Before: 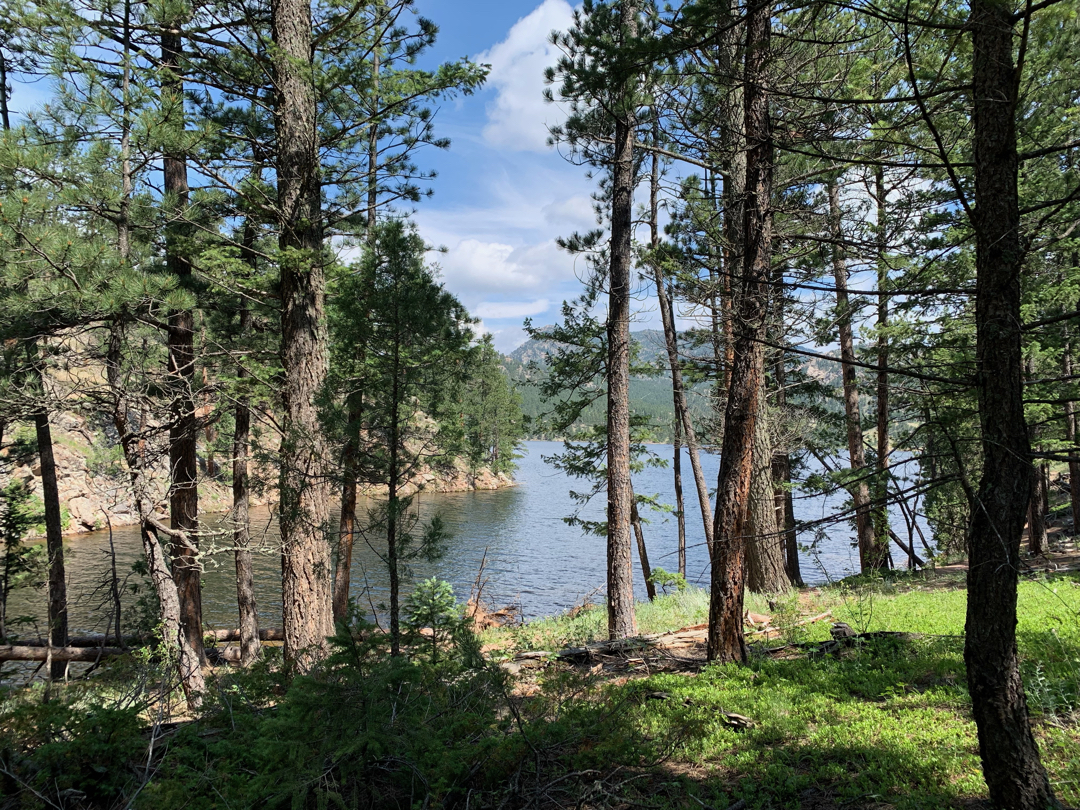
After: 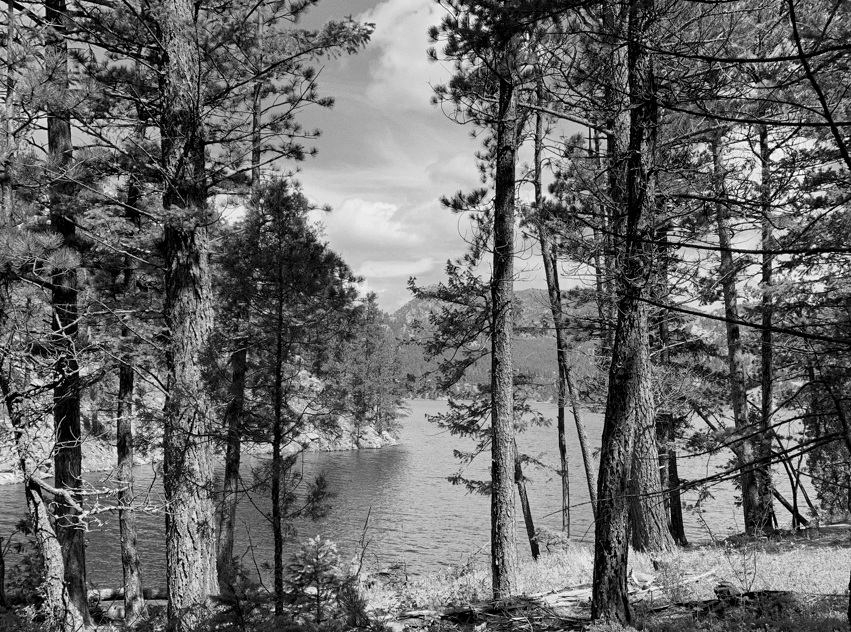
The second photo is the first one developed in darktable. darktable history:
grain: coarseness 14.57 ISO, strength 8.8%
monochrome: a -3.63, b -0.465
color balance: output saturation 110%
crop and rotate: left 10.77%, top 5.1%, right 10.41%, bottom 16.76%
